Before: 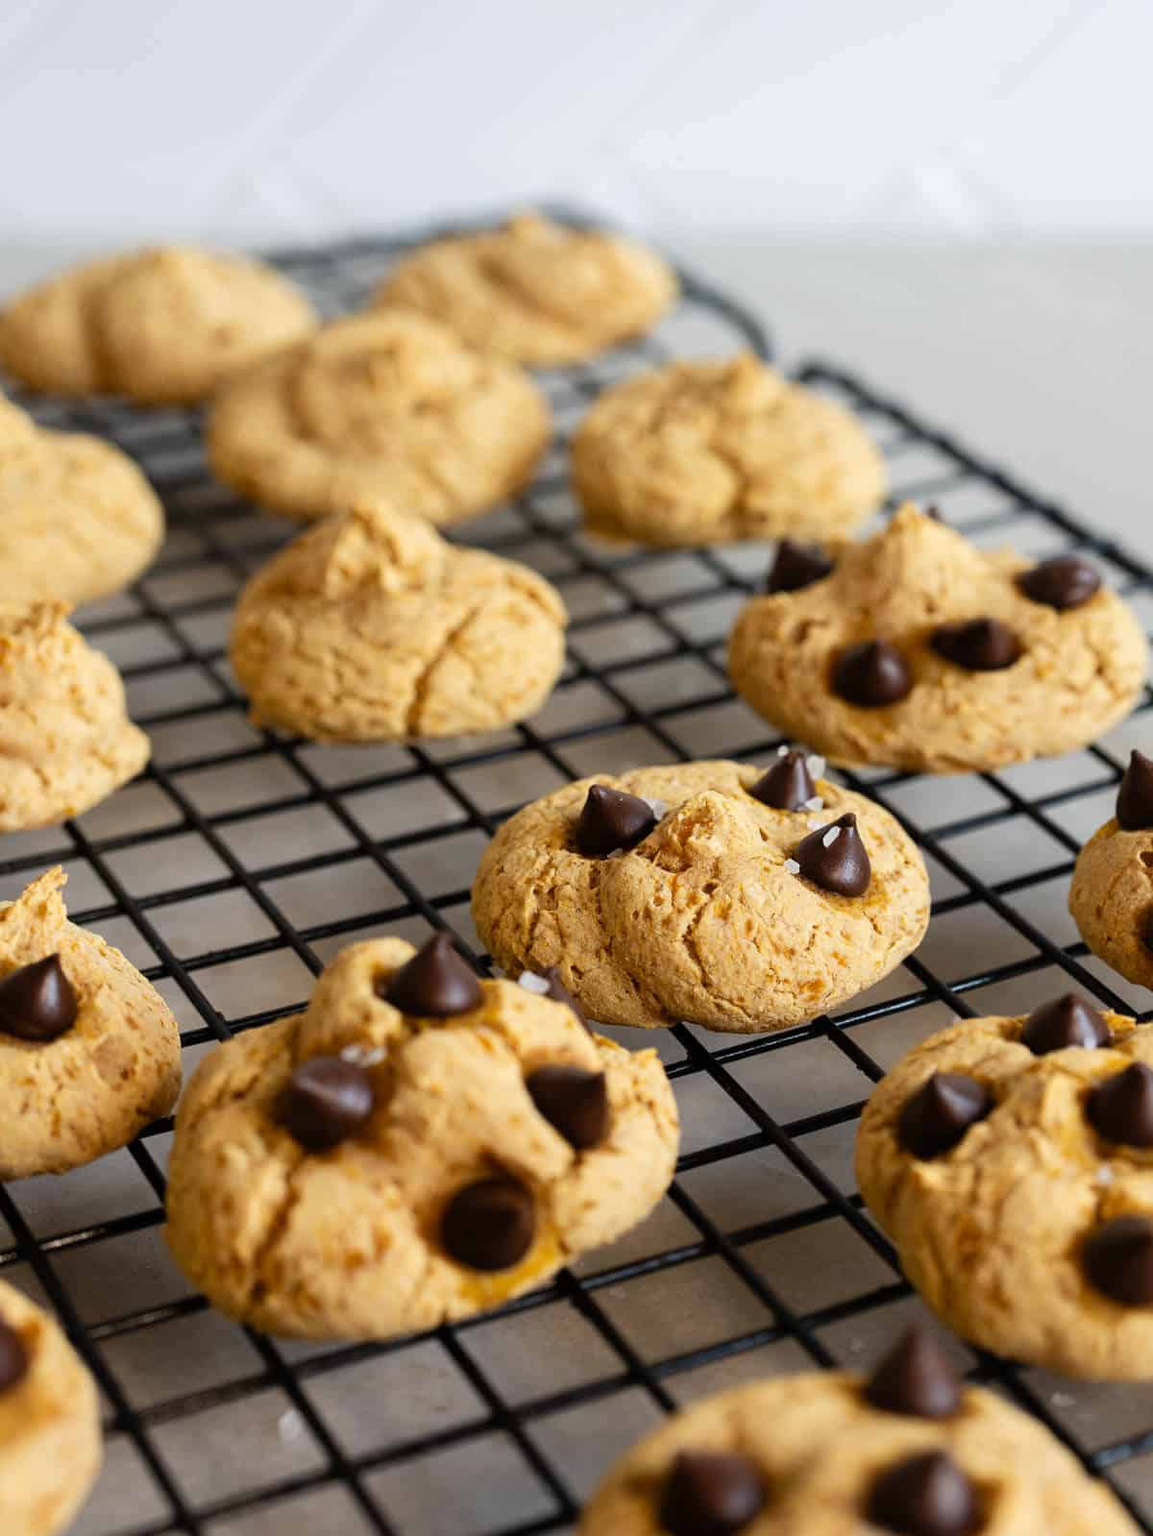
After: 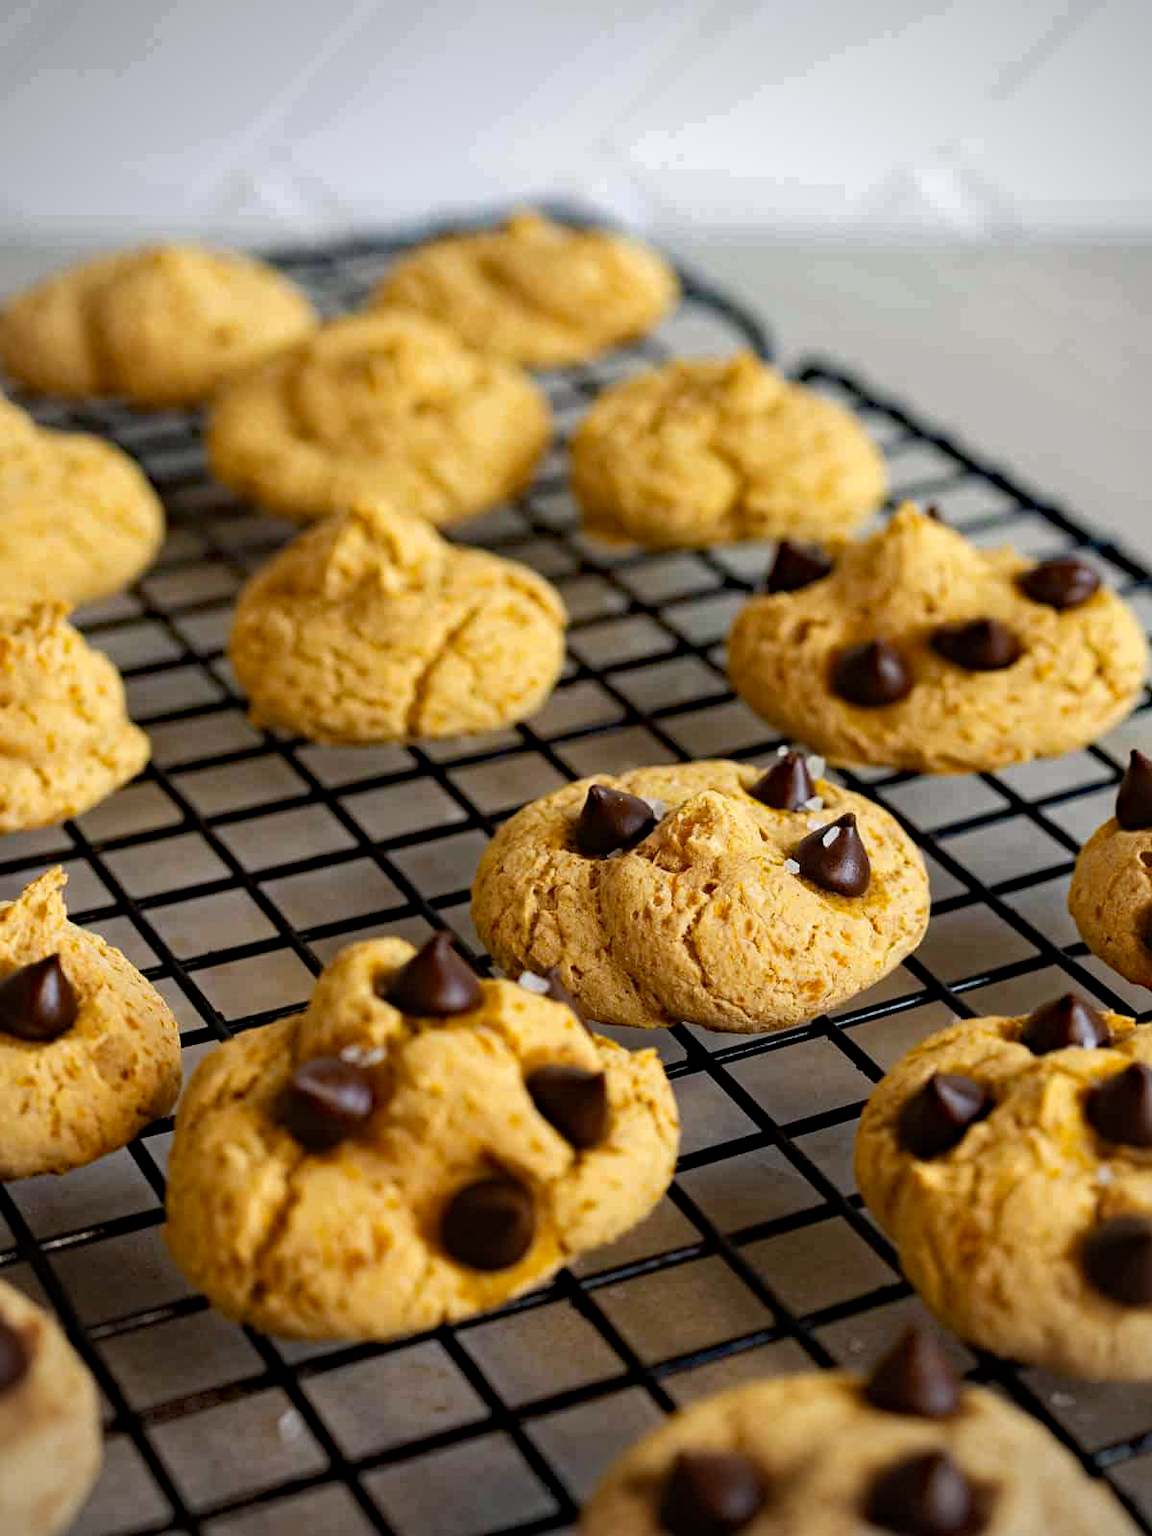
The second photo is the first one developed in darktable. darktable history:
haze removal: strength 0.53, distance 0.925, compatibility mode true, adaptive false
vignetting: on, module defaults
